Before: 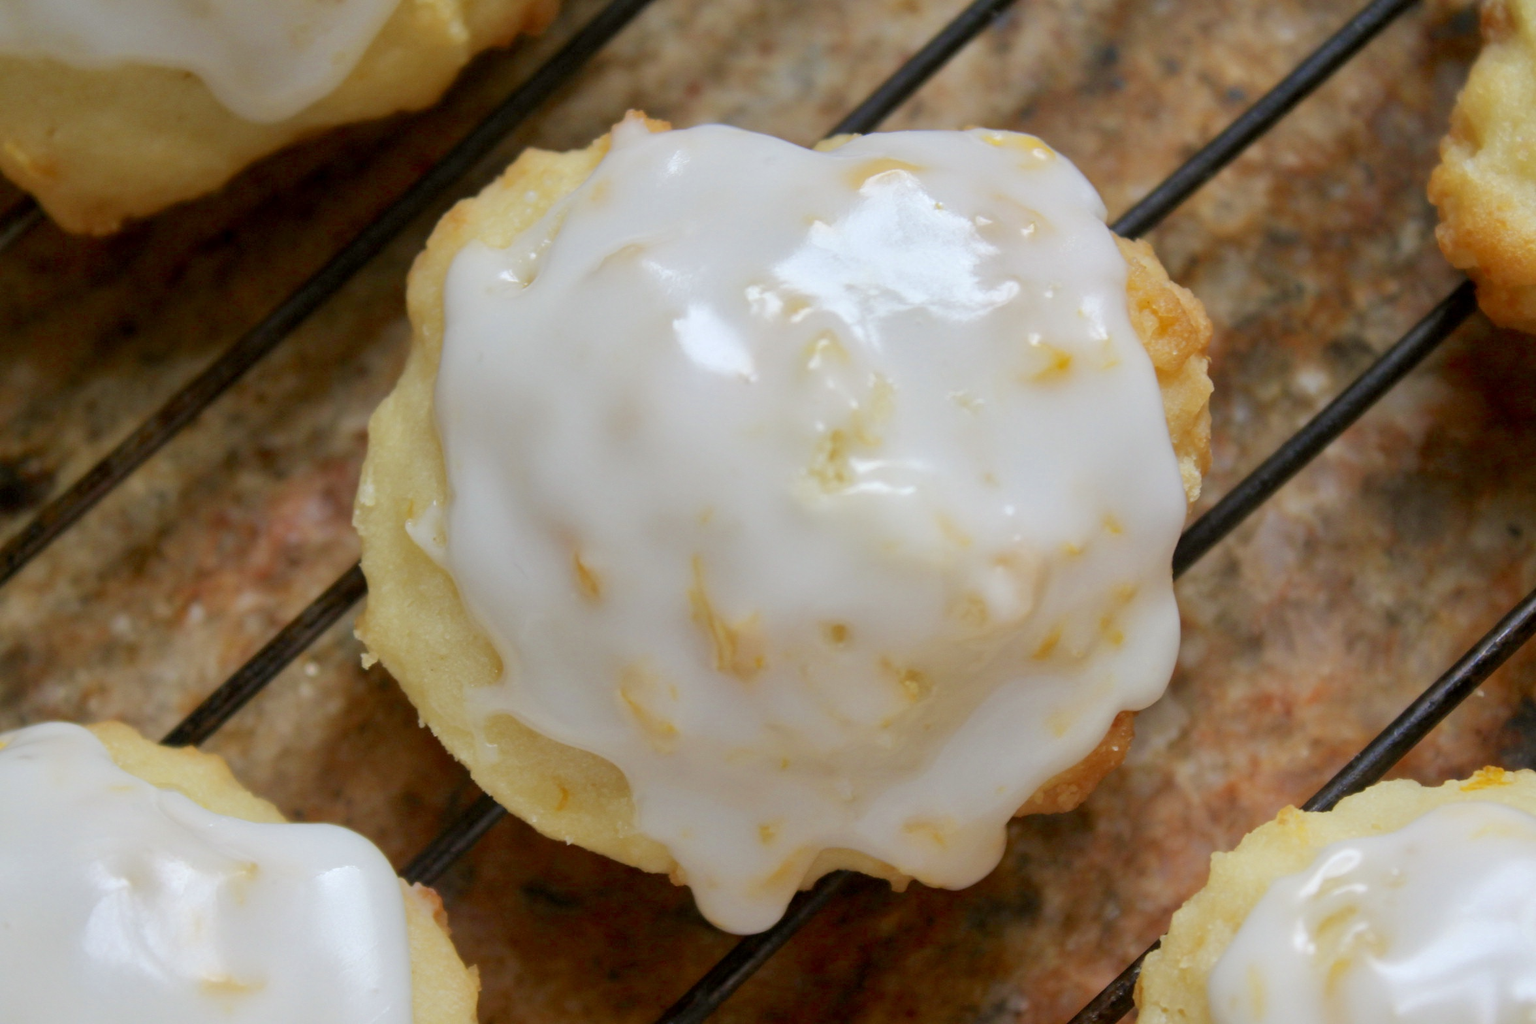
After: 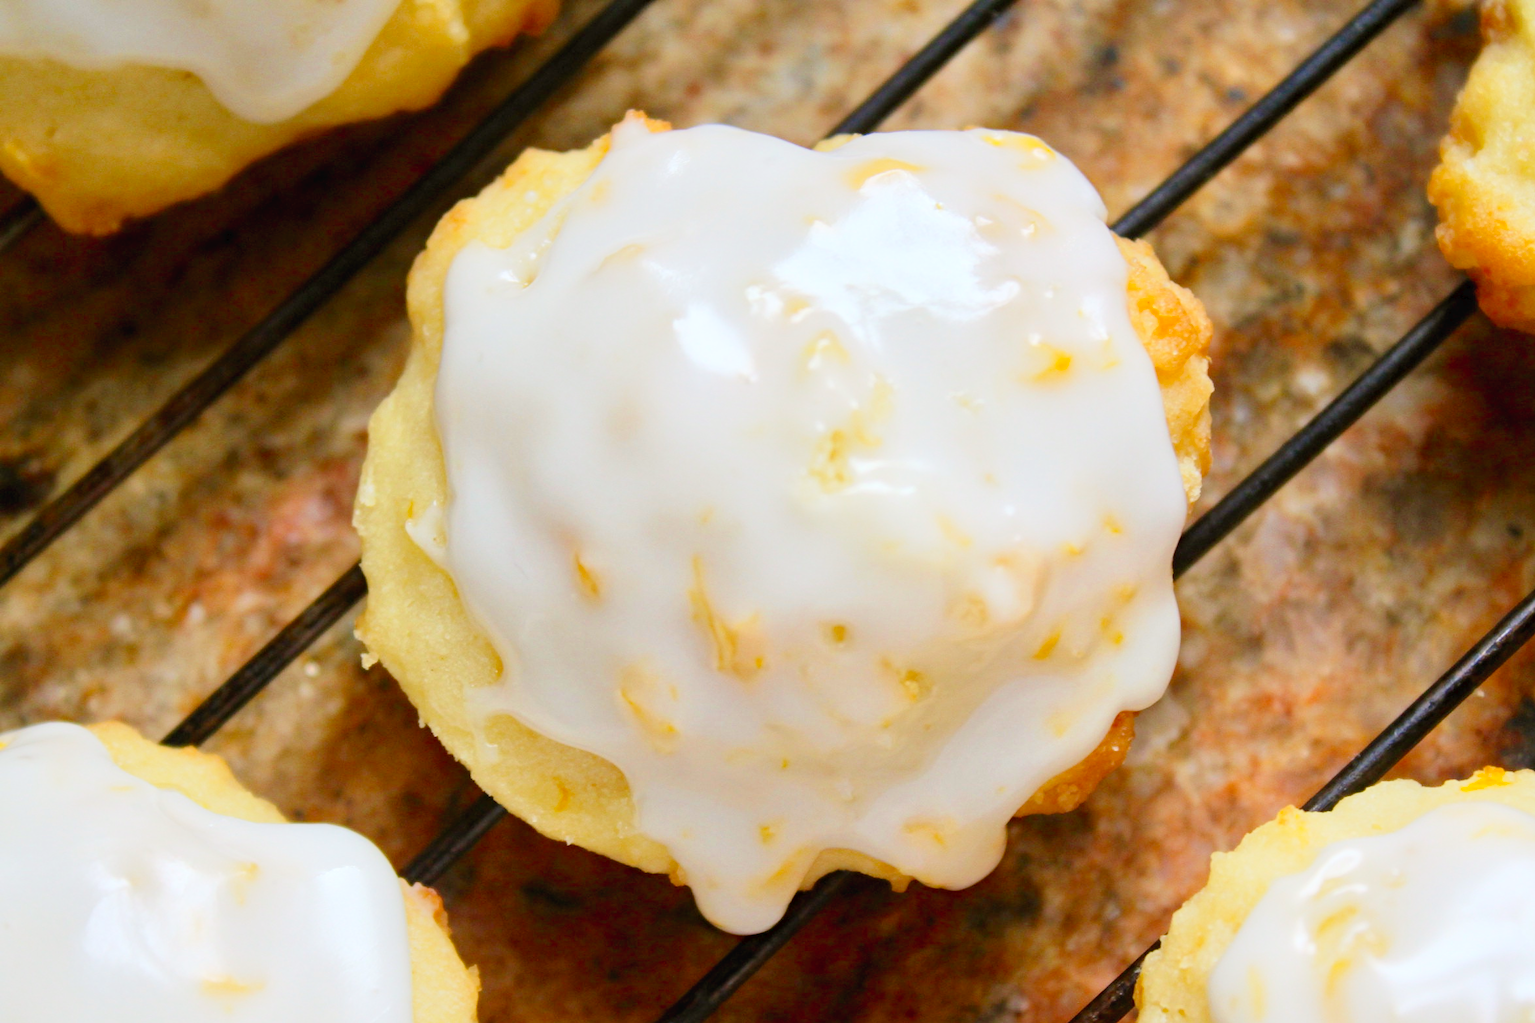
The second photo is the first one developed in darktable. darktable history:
tone curve: curves: ch0 [(0, 0) (0.003, 0.019) (0.011, 0.019) (0.025, 0.026) (0.044, 0.043) (0.069, 0.066) (0.1, 0.095) (0.136, 0.133) (0.177, 0.181) (0.224, 0.233) (0.277, 0.302) (0.335, 0.375) (0.399, 0.452) (0.468, 0.532) (0.543, 0.609) (0.623, 0.695) (0.709, 0.775) (0.801, 0.865) (0.898, 0.932) (1, 1)], preserve colors none
contrast brightness saturation: contrast 0.2, brightness 0.15, saturation 0.14
haze removal: compatibility mode true, adaptive false
